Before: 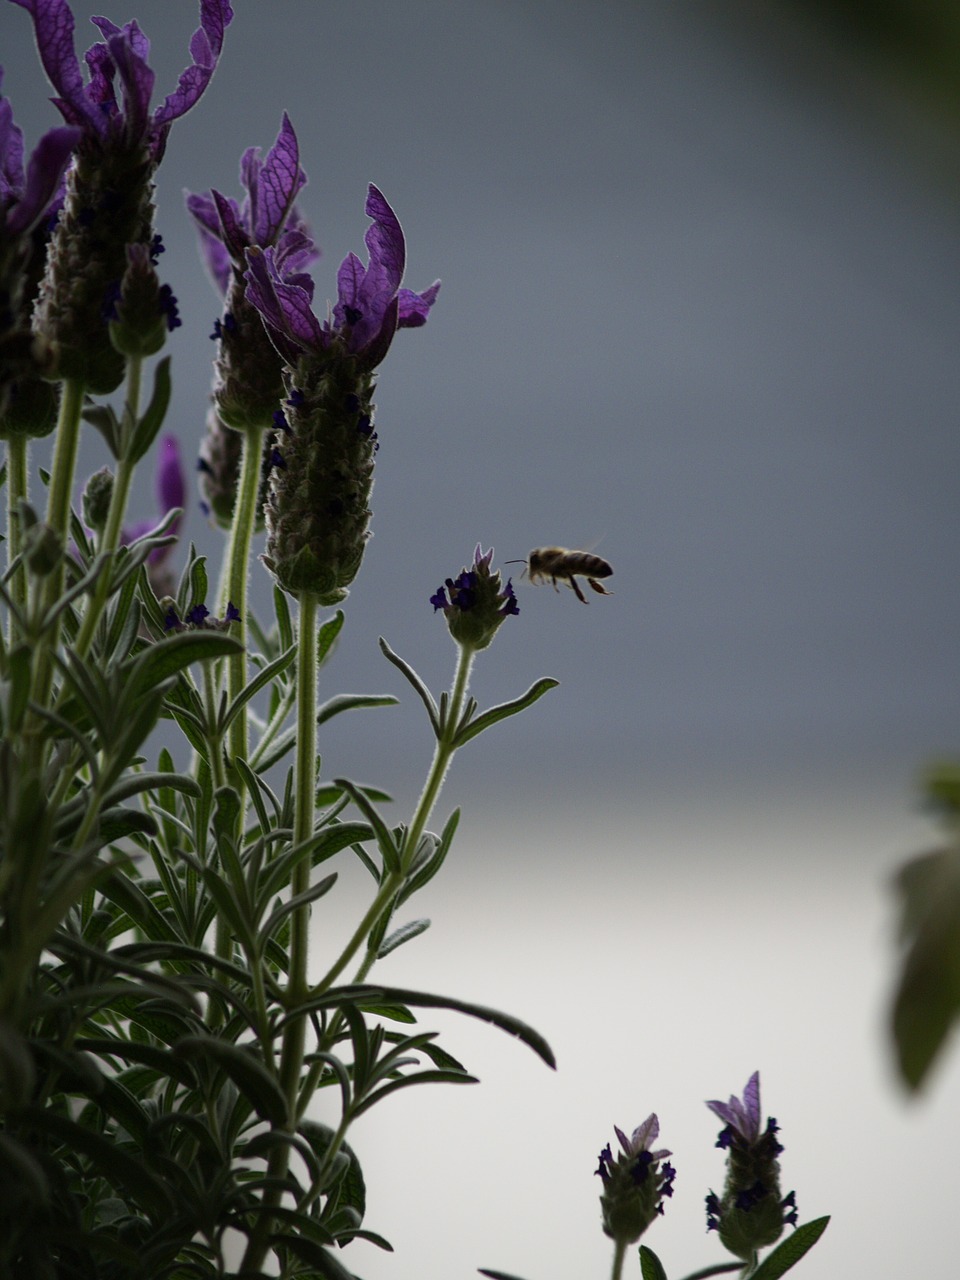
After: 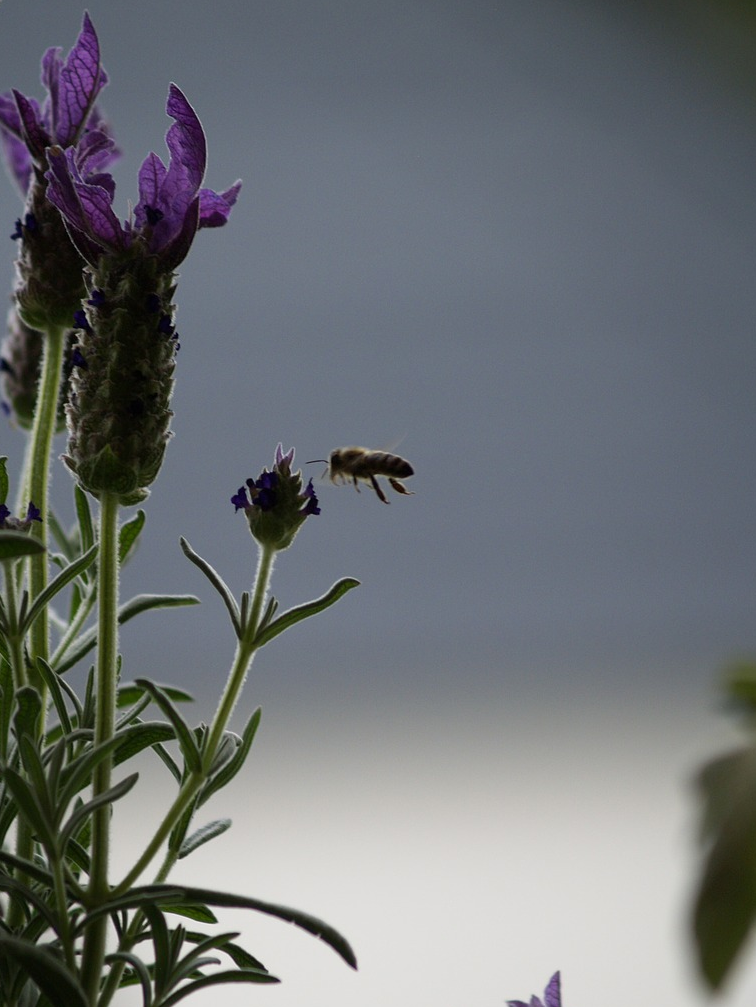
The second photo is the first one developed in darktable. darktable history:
crop and rotate: left 20.793%, top 7.888%, right 0.403%, bottom 13.364%
